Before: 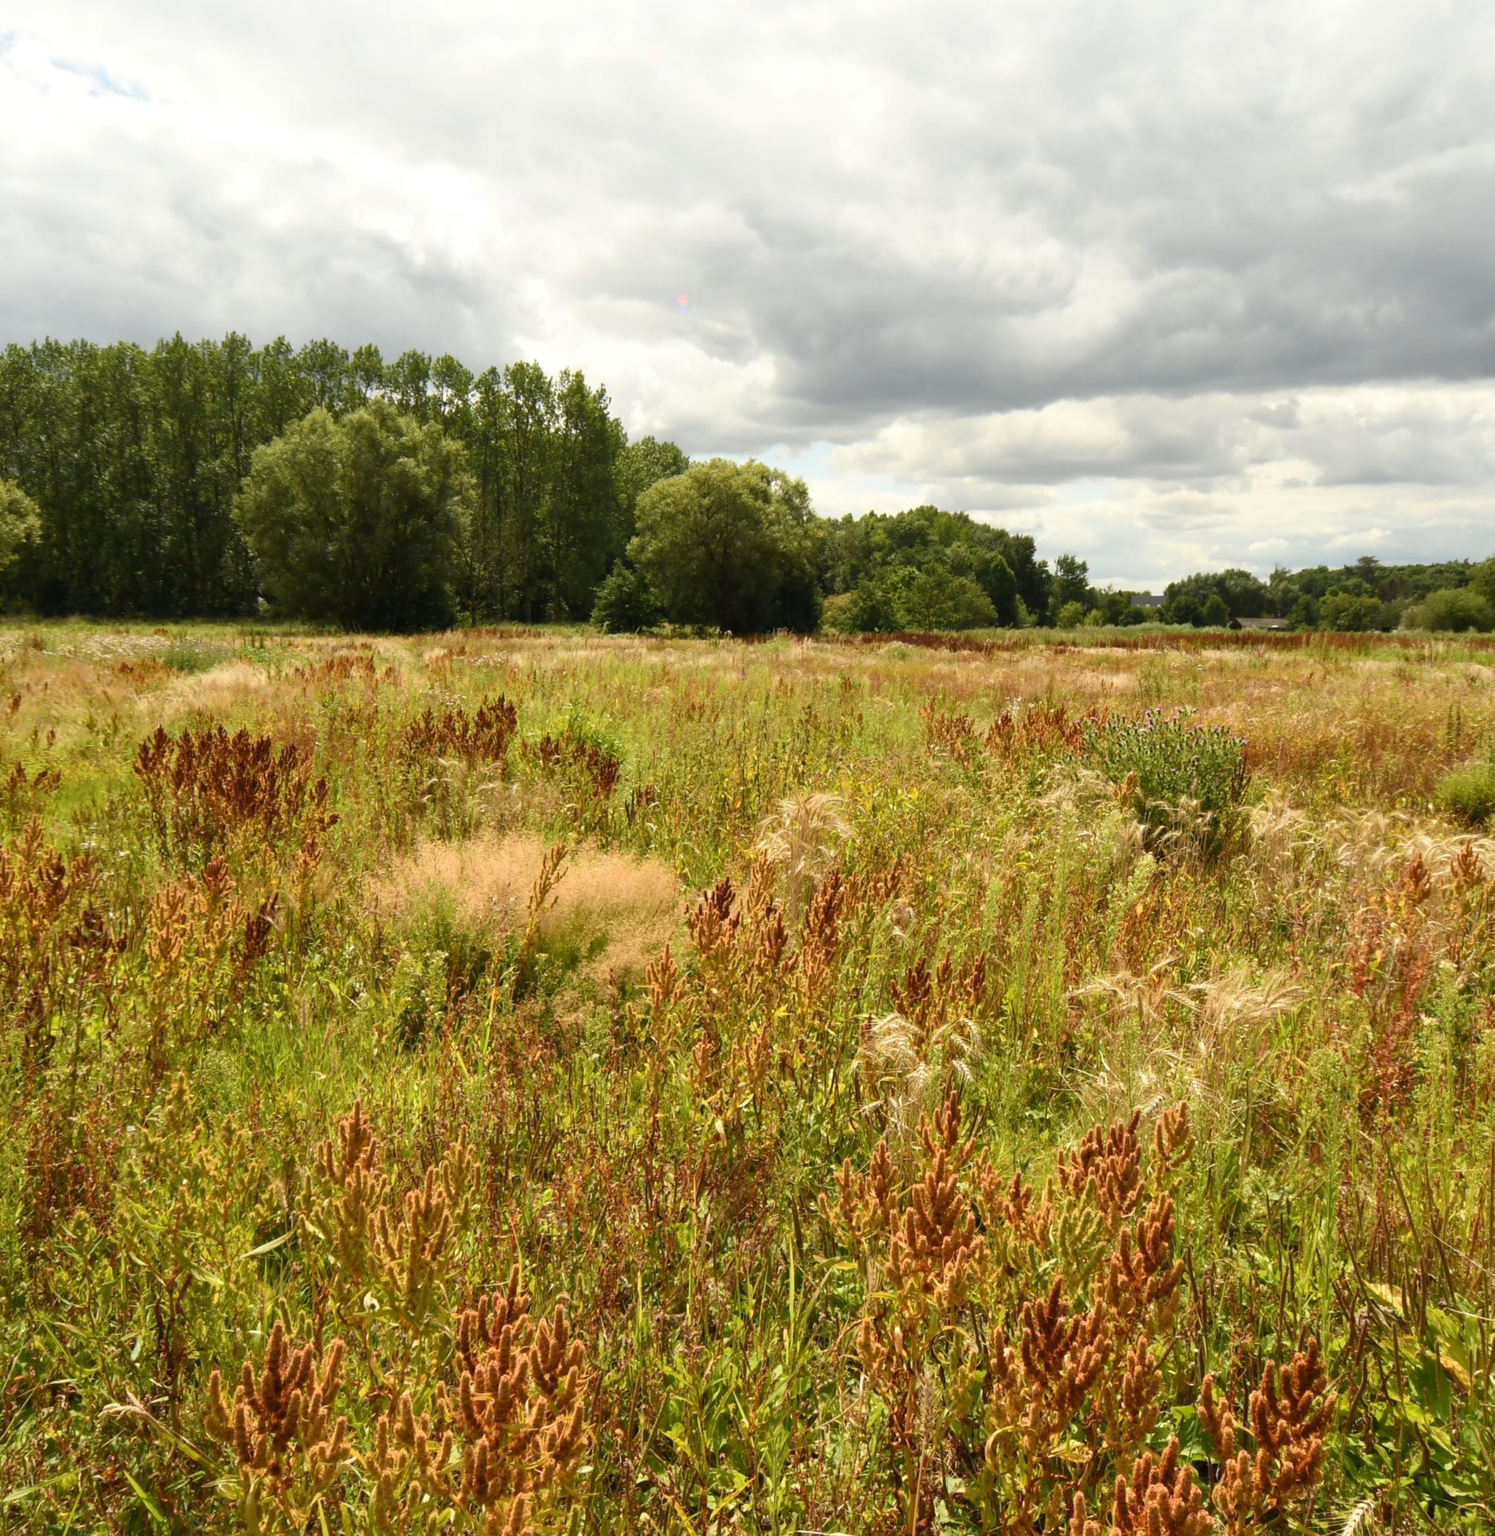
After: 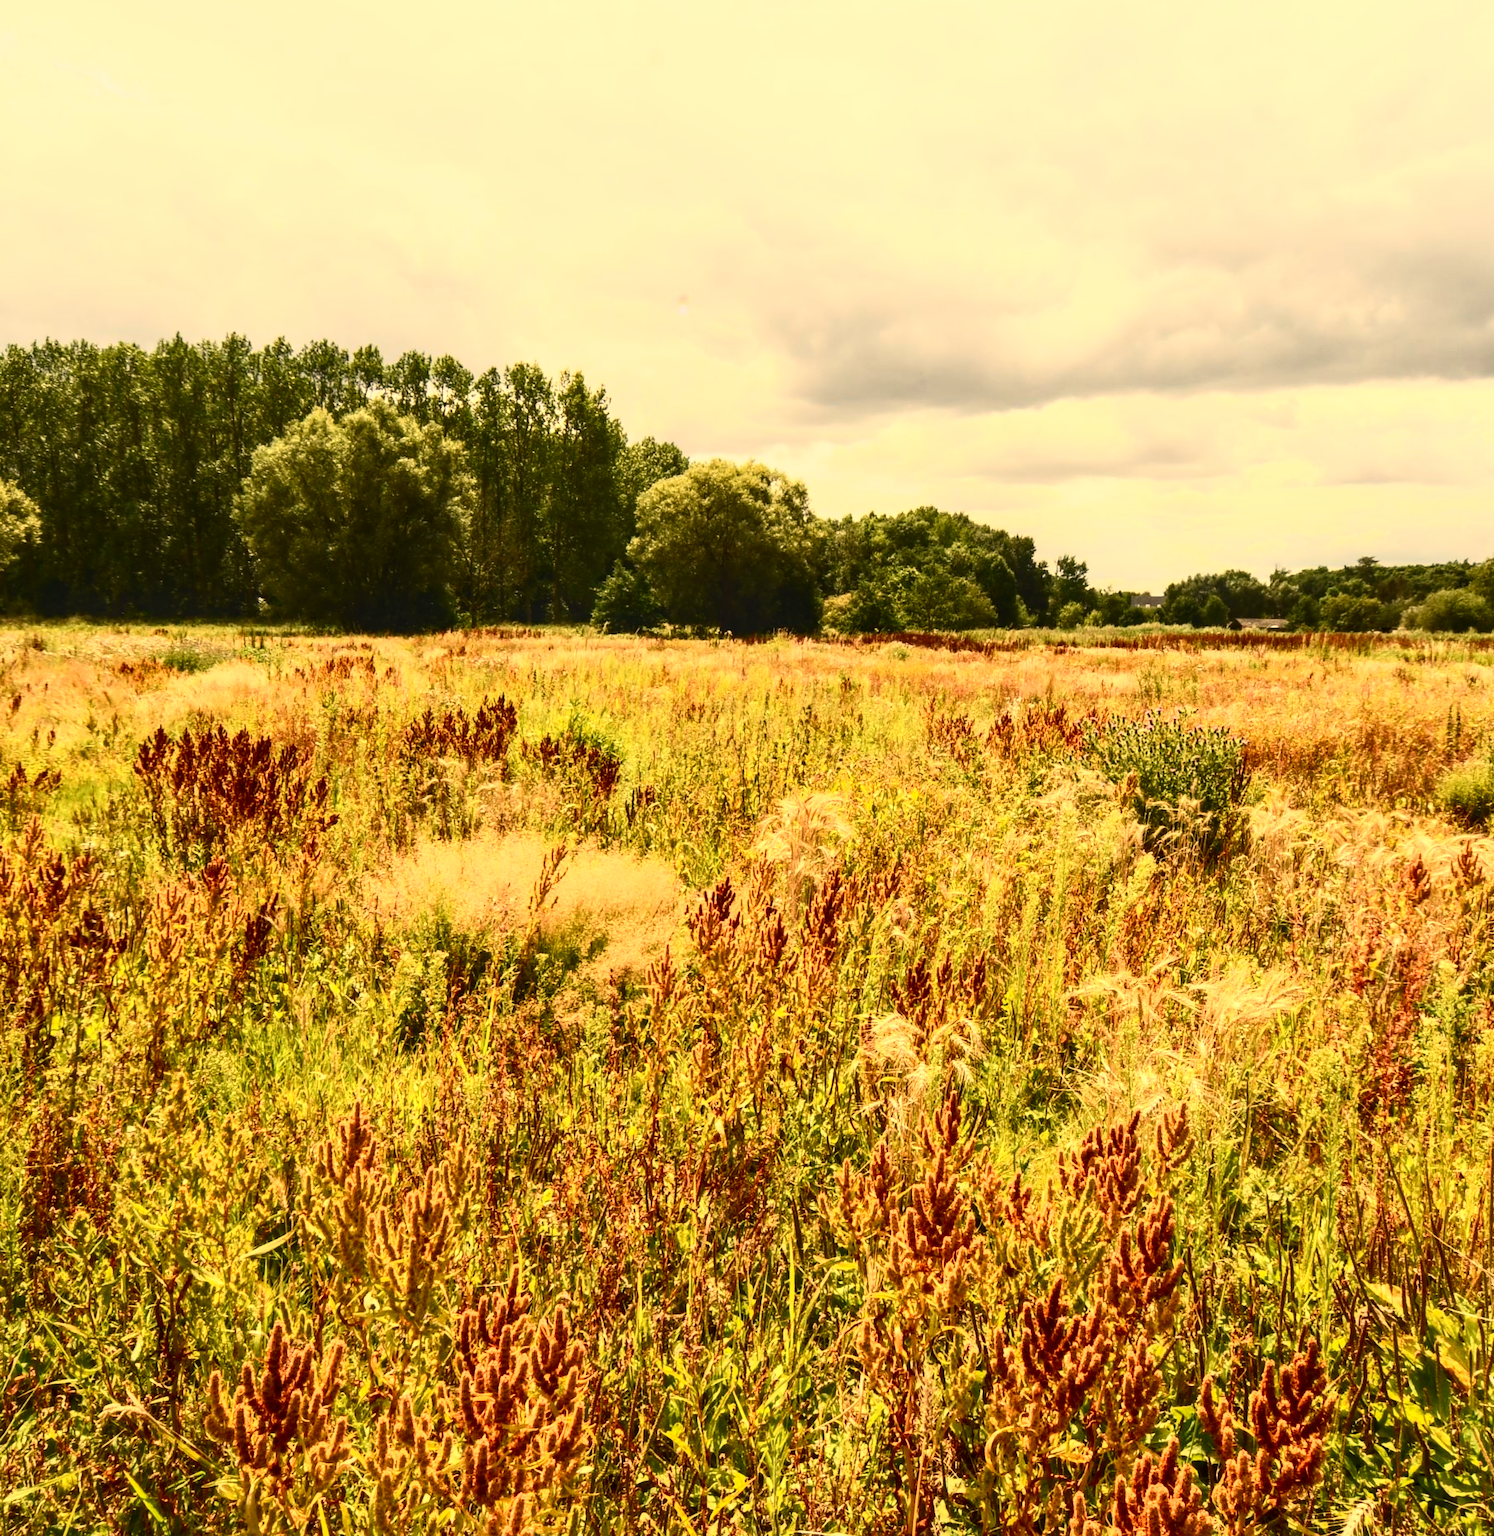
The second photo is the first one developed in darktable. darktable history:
white balance: red 1.138, green 0.996, blue 0.812
local contrast: on, module defaults
contrast brightness saturation: contrast 0.4, brightness 0.1, saturation 0.21
